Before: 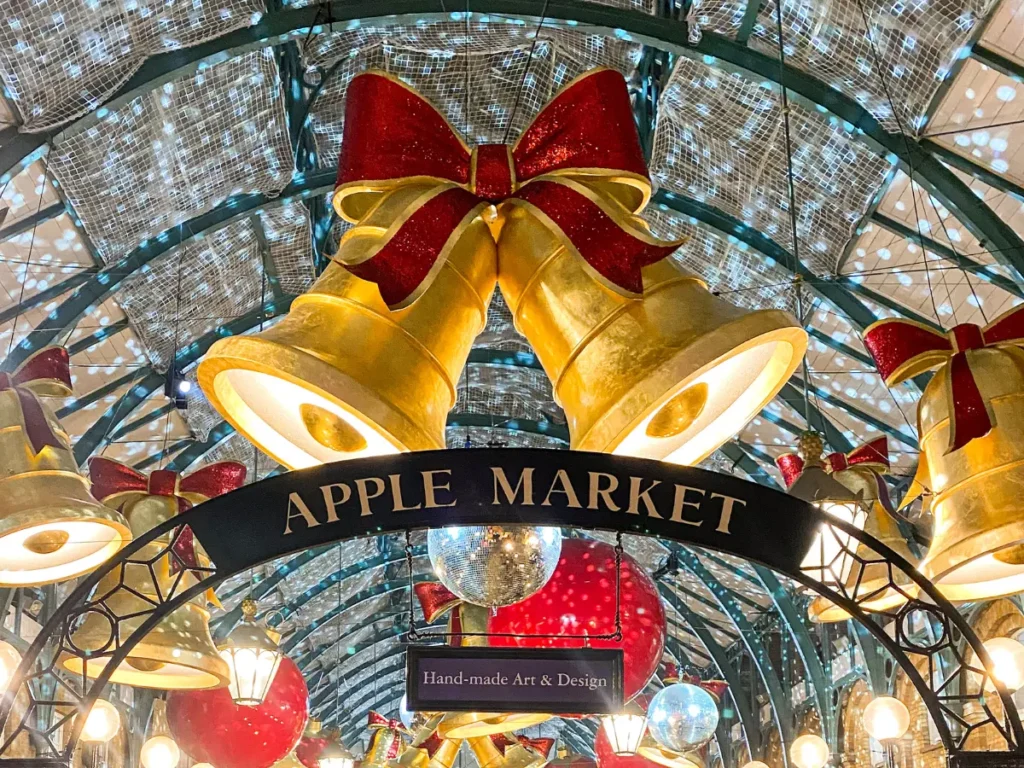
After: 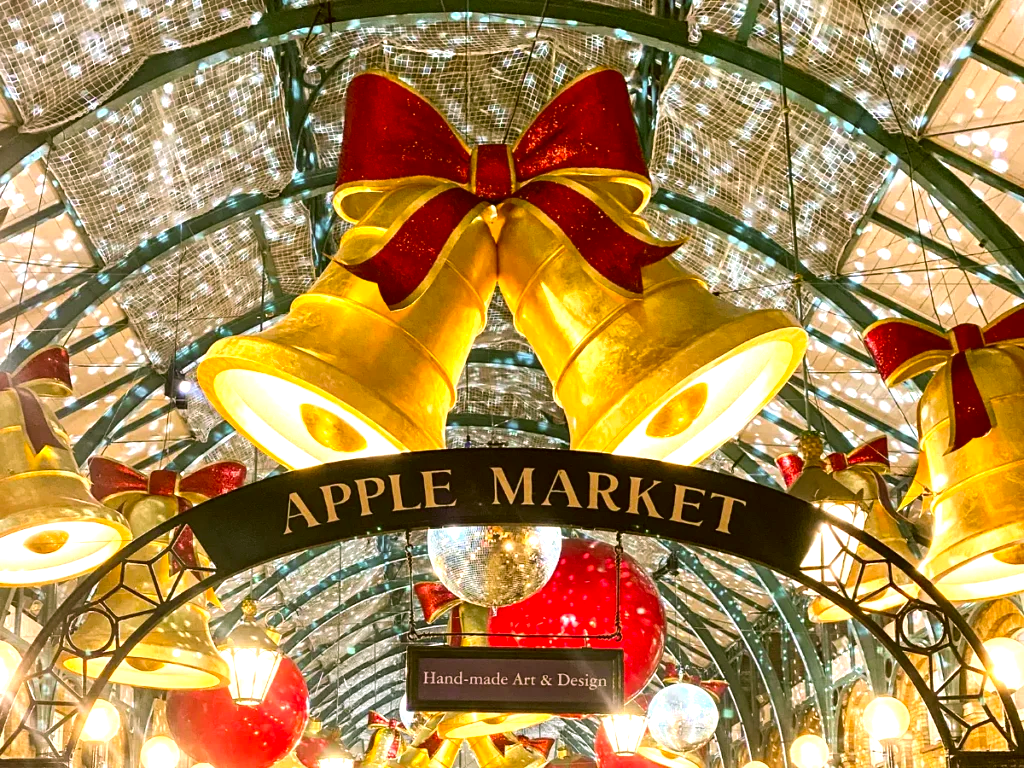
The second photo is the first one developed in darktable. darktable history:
color correction: highlights a* 8.29, highlights b* 15.57, shadows a* -0.574, shadows b* 27.16
color balance rgb: perceptual saturation grading › global saturation 0.319%, perceptual brilliance grading › global brilliance 18.09%, global vibrance 14.982%
